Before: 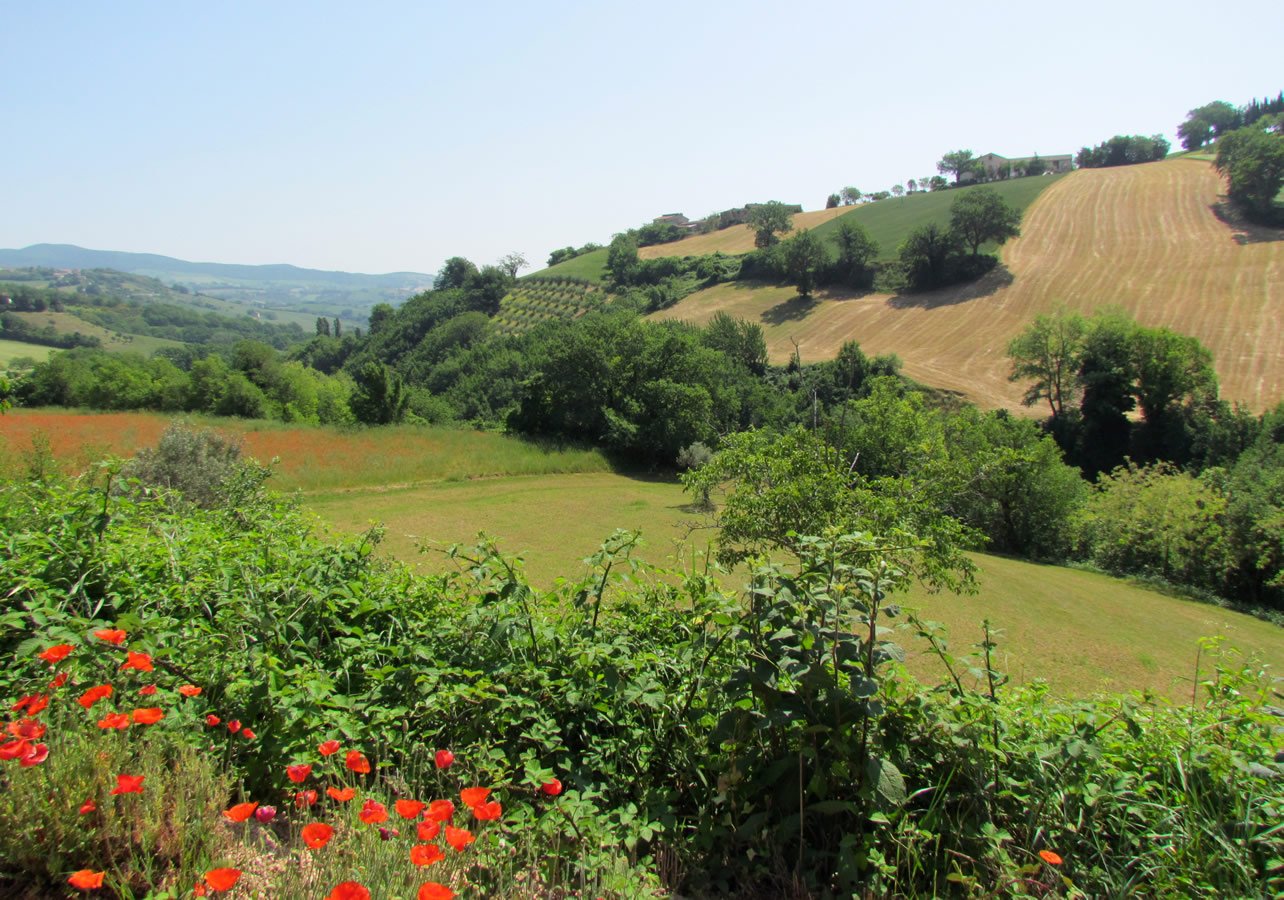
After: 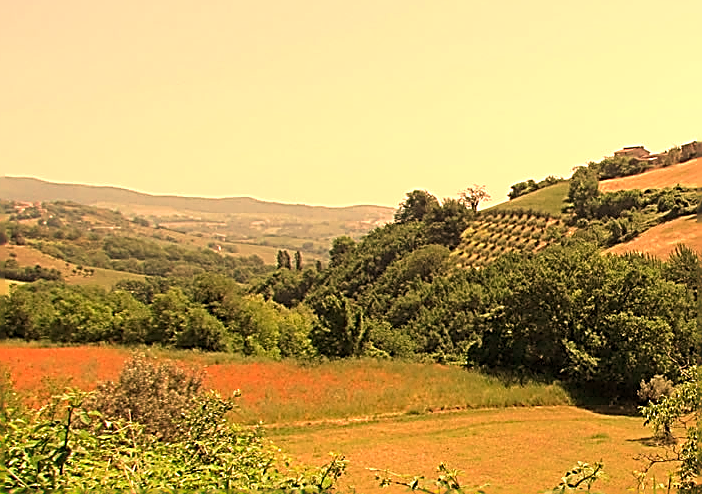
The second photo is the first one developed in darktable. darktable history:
crop and rotate: left 3.047%, top 7.509%, right 42.236%, bottom 37.598%
sharpen: amount 2
white balance: red 1.467, blue 0.684
velvia: on, module defaults
local contrast: highlights 100%, shadows 100%, detail 120%, midtone range 0.2
